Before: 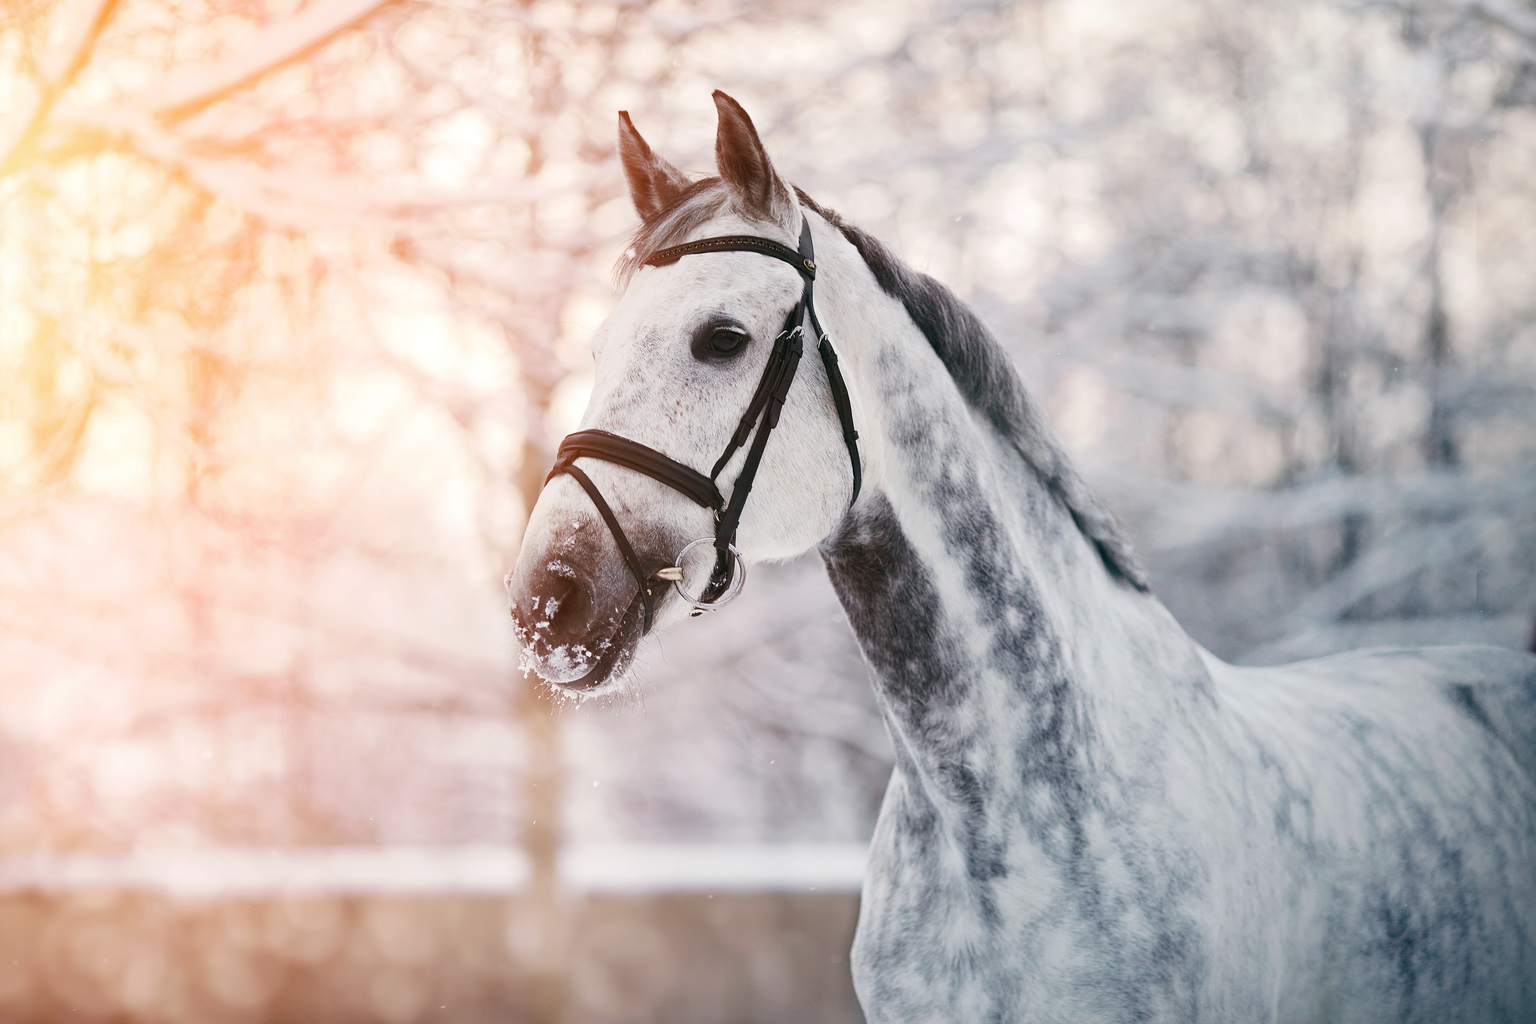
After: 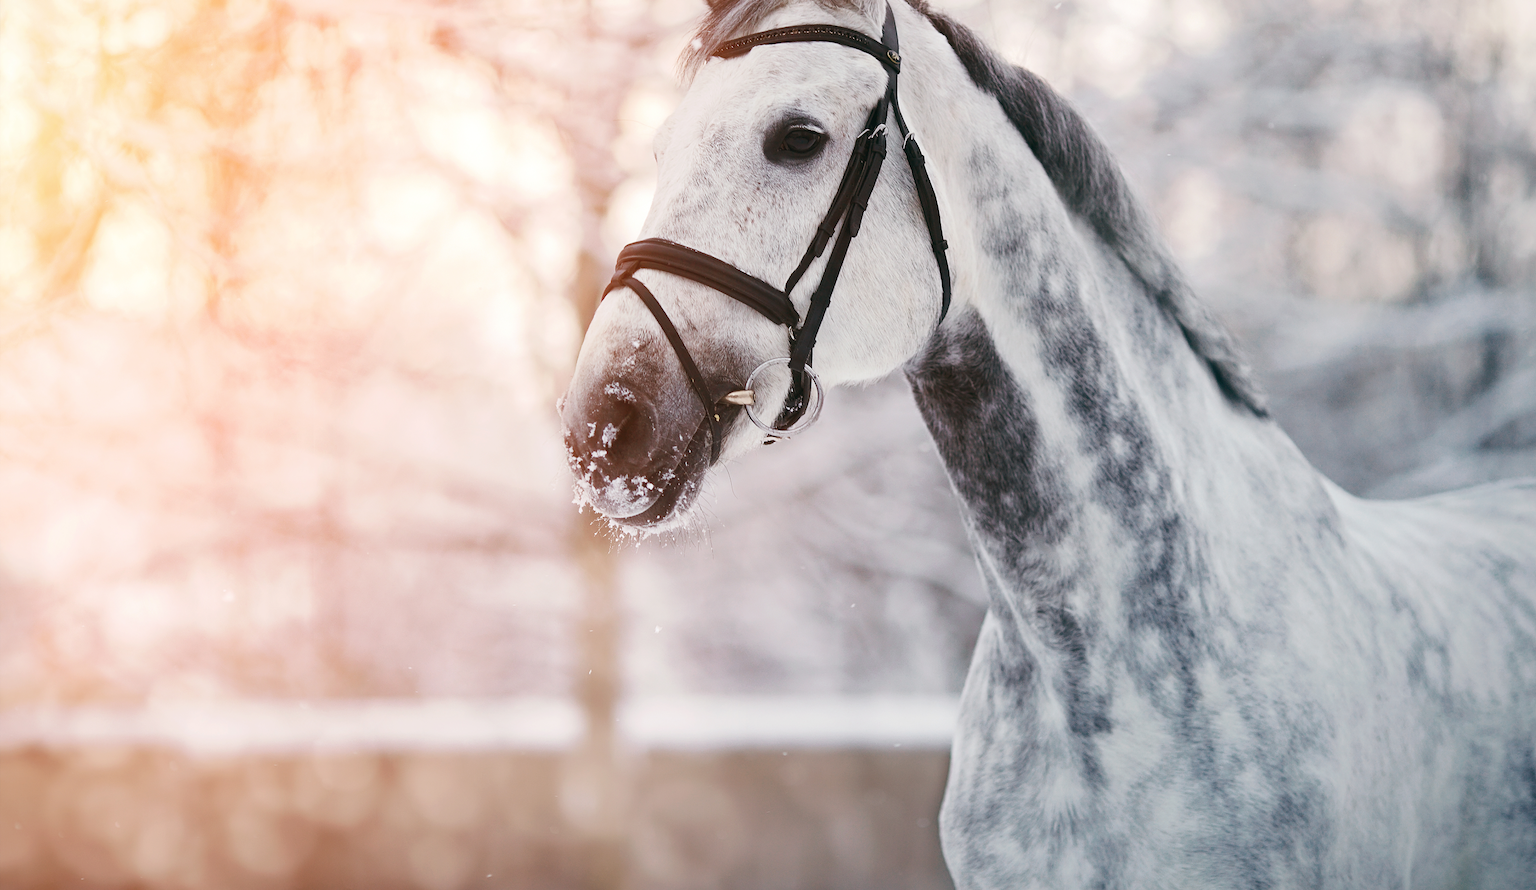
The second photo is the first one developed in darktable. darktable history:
crop: top 20.899%, right 9.392%, bottom 0.265%
